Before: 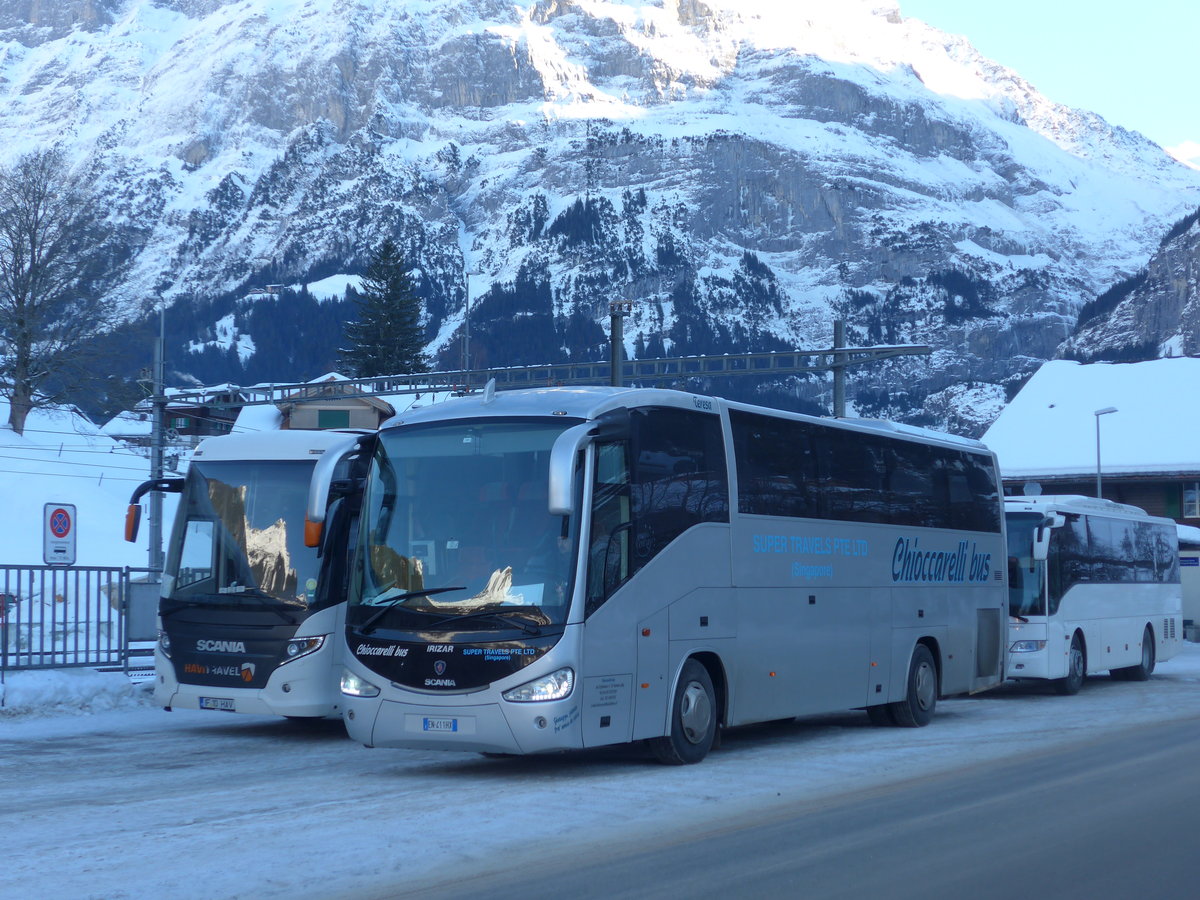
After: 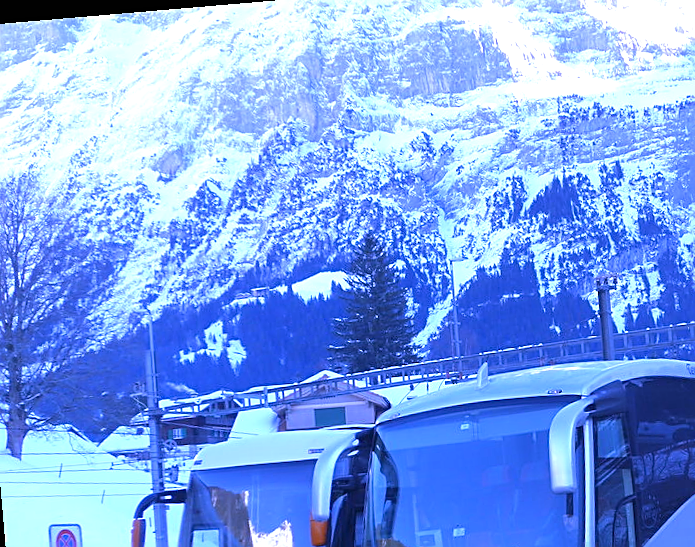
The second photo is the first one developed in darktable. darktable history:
crop and rotate: left 3.047%, top 7.509%, right 42.236%, bottom 37.598%
rotate and perspective: rotation -4.86°, automatic cropping off
sharpen: on, module defaults
white balance: red 0.98, blue 1.61
exposure: black level correction 0, exposure 0.7 EV, compensate exposure bias true, compensate highlight preservation false
